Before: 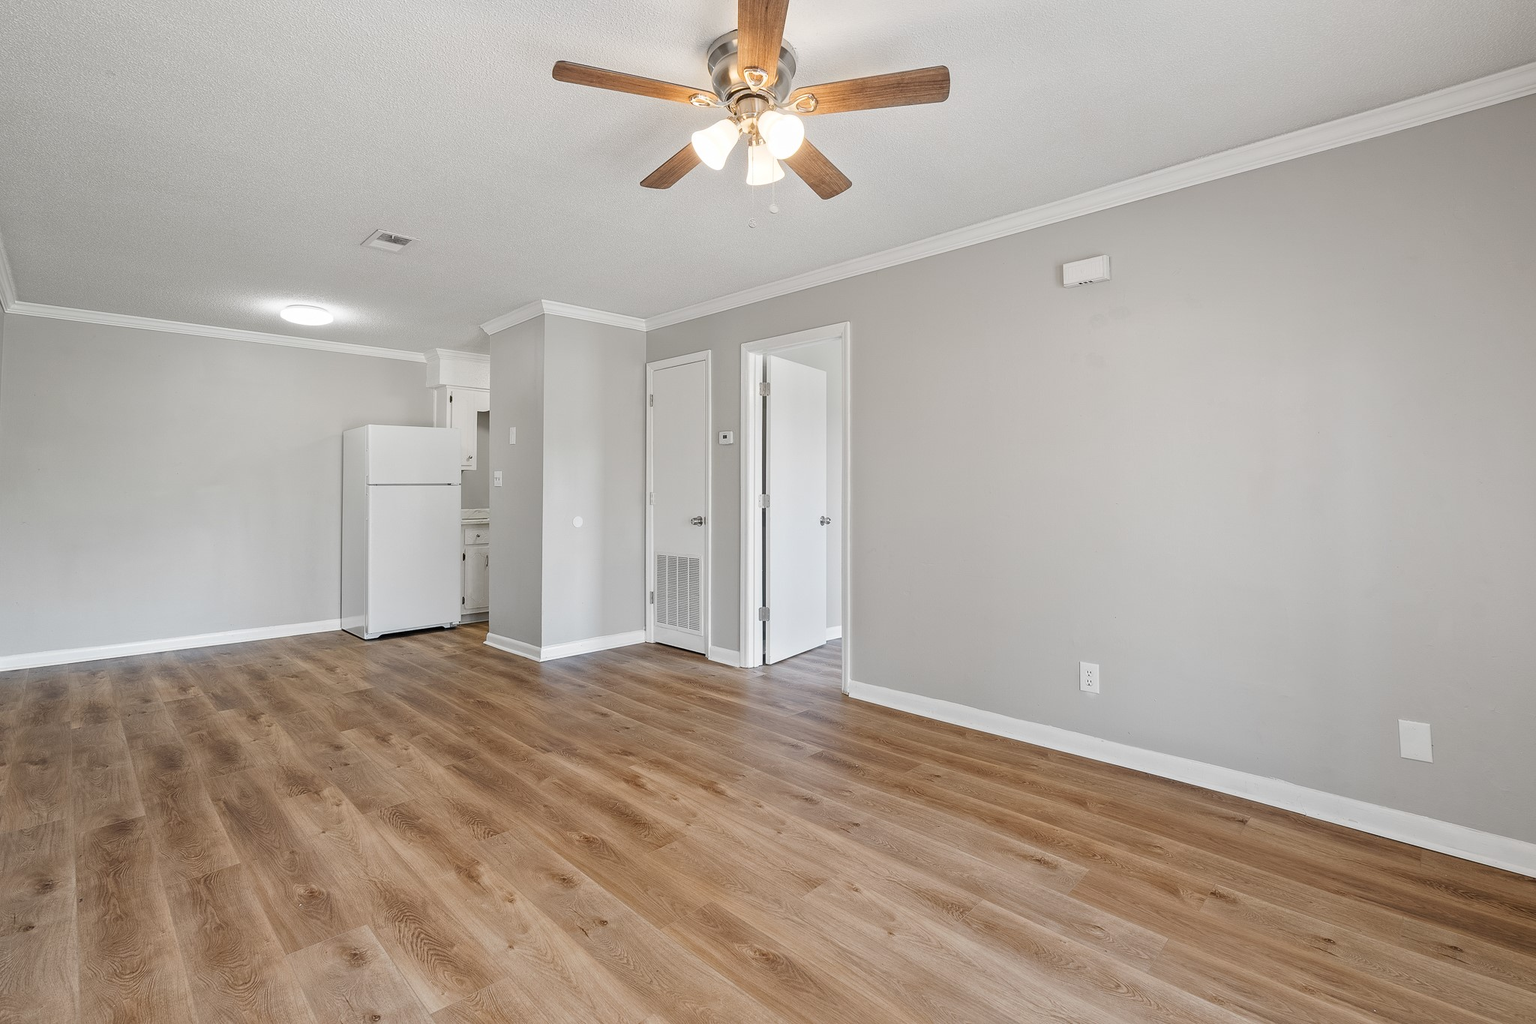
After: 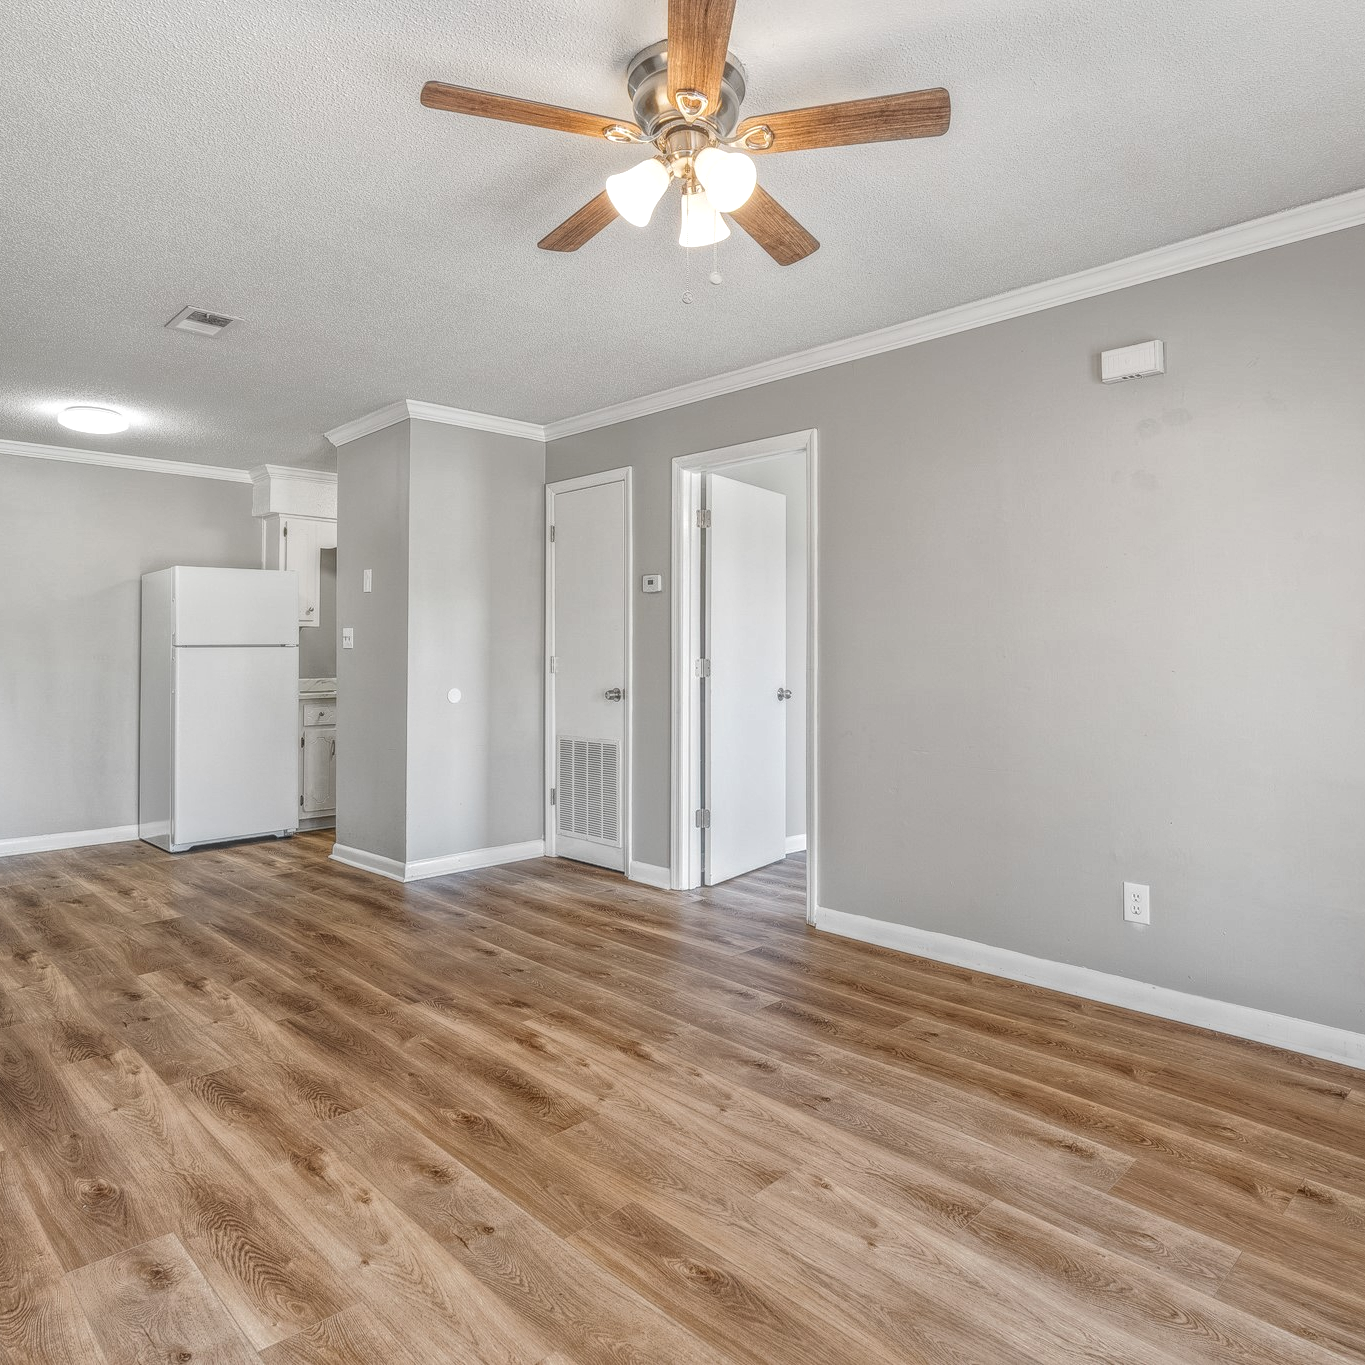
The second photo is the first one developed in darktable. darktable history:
crop and rotate: left 15.478%, right 17.834%
local contrast: highlights 20%, shadows 24%, detail 199%, midtone range 0.2
